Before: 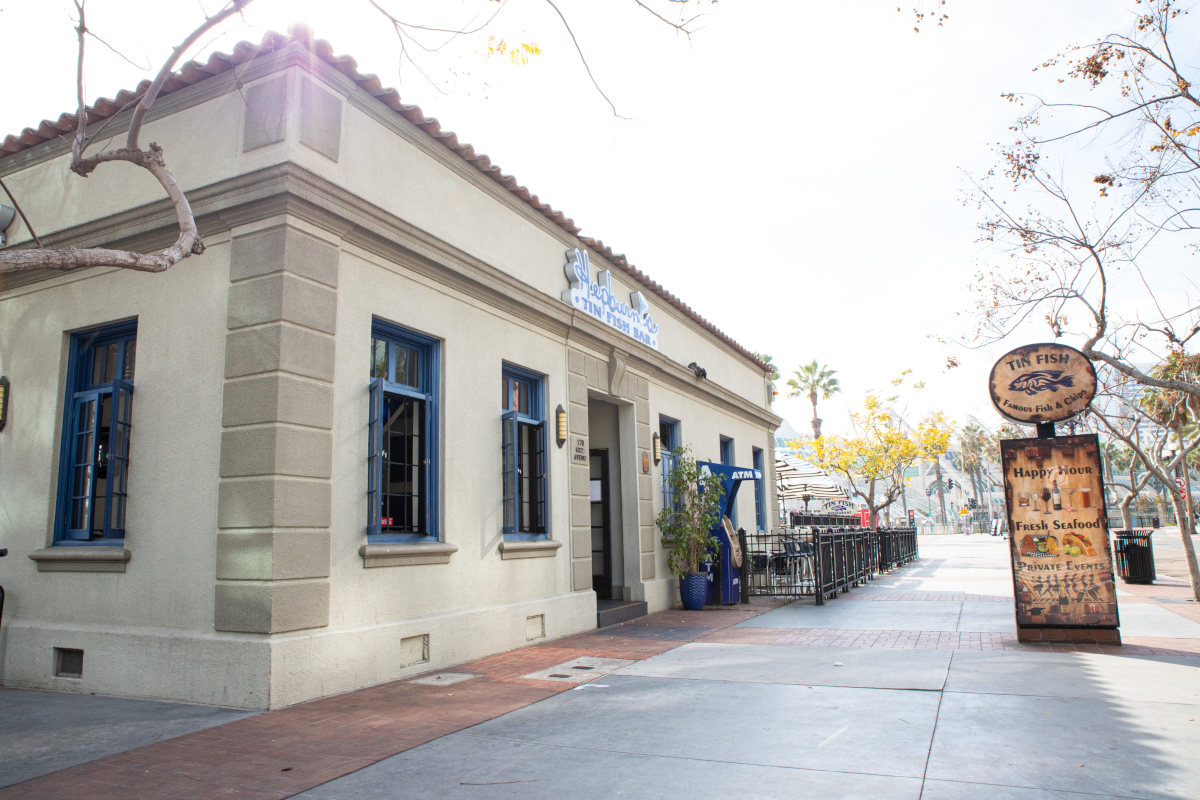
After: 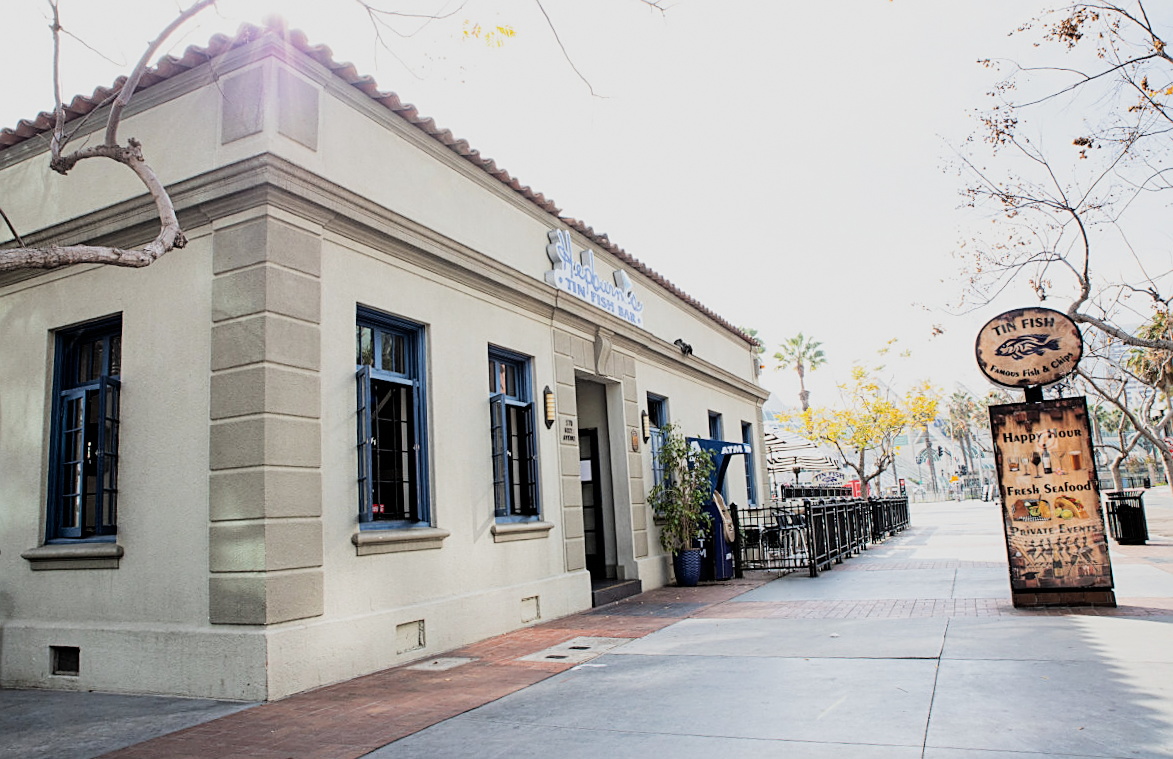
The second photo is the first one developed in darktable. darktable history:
sharpen: on, module defaults
filmic rgb: black relative exposure -5 EV, hardness 2.88, contrast 1.3, highlights saturation mix -30%
rotate and perspective: rotation -2°, crop left 0.022, crop right 0.978, crop top 0.049, crop bottom 0.951
grain: coarseness 0.81 ISO, strength 1.34%, mid-tones bias 0%
